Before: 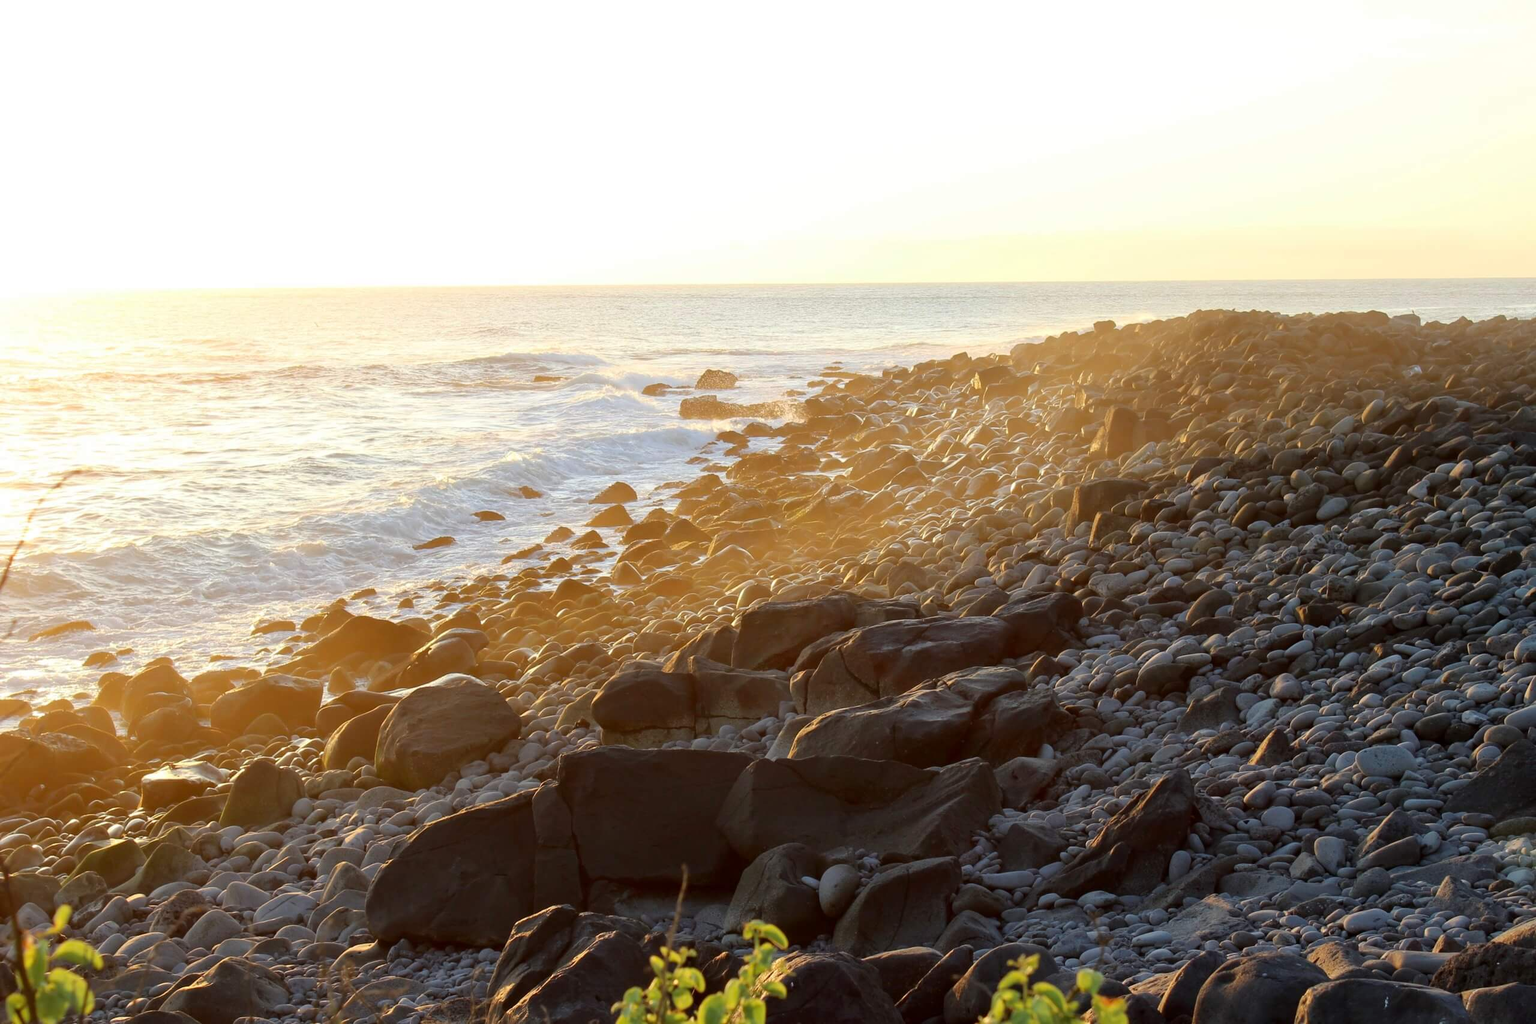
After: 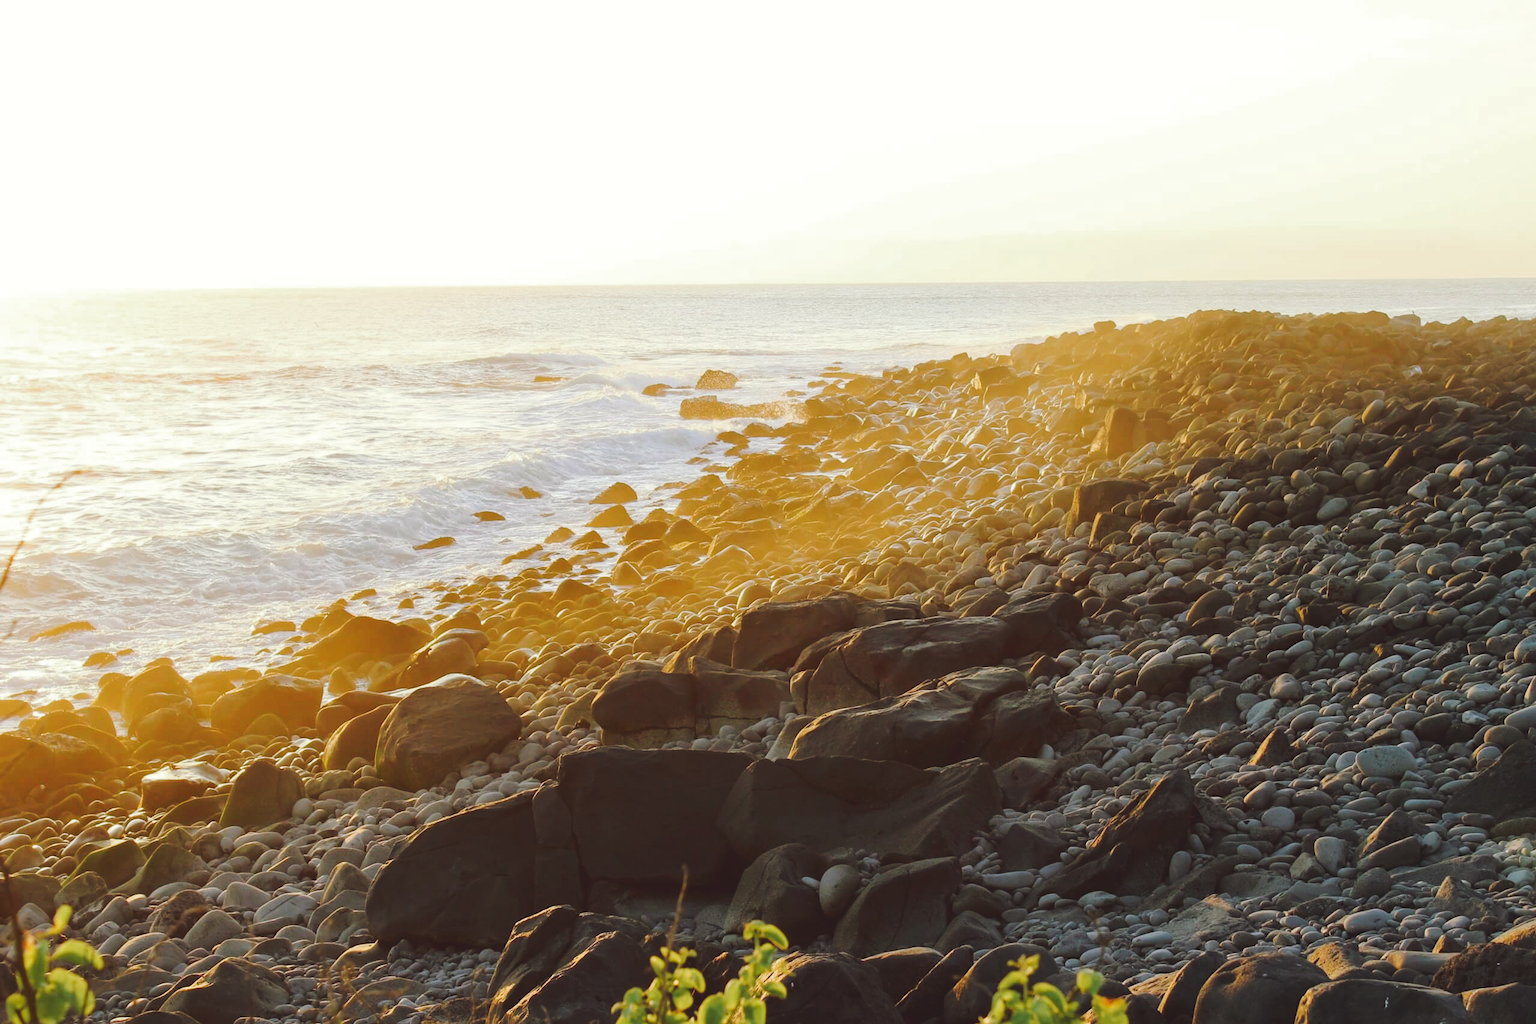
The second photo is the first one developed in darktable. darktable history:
tone curve: curves: ch0 [(0, 0) (0.003, 0.1) (0.011, 0.101) (0.025, 0.11) (0.044, 0.126) (0.069, 0.14) (0.1, 0.158) (0.136, 0.18) (0.177, 0.206) (0.224, 0.243) (0.277, 0.293) (0.335, 0.36) (0.399, 0.446) (0.468, 0.537) (0.543, 0.618) (0.623, 0.694) (0.709, 0.763) (0.801, 0.836) (0.898, 0.908) (1, 1)], preserve colors none
color look up table: target L [93.06, 90.68, 87.45, 90.26, 86.8, 75.86, 59.82, 52.03, 58.69, 50.55, 38, 21.18, 200.64, 89.42, 69.8, 71.99, 70.26, 64.71, 62.59, 55.62, 53.8, 51.75, 41.49, 35.59, 31.23, 30.23, 28.32, 13.37, 1.058, 87.18, 81.32, 76.19, 75.46, 64.97, 63.9, 54.23, 51.69, 41.94, 42.4, 35.59, 36.21, 24.2, 14.86, 9.613, 92.68, 81.76, 67.84, 54.69, 45.61], target a [-7.437, -11.06, -30.03, -15.76, -39.07, -49.11, -24.24, -40.18, -36.44, -19.89, -22.7, -18.08, 0, 4.092, 35.07, 8.778, 6.207, 6.426, 28.1, 18.64, 74.02, 74.43, 59.86, -1.285, 7.014, 24.91, 39.05, 27.32, 4.294, 21.78, 15.51, 36.01, 51.04, 24, 52.79, 76.42, 67.82, 9.552, 33.34, -0.683, 43.85, 40.53, 33.2, 16.24, -35.03, -21.08, -33.21, -8.228, -24.3], target b [15.76, 56.55, 45.37, 4.491, 17.69, 34.63, 44.58, 37.01, 14.87, 23.59, 29.64, 22.64, -0.001, 12.44, 56.54, 71.82, 49.11, 5.629, 28.08, 58.83, 25.44, 74.35, 59.06, 43.8, 8.627, 46.74, 18.78, 22.28, 1.154, -8.133, -5.889, 1.474, -27.54, -35.13, -43.56, -15.85, 11.96, -52.25, -16.21, -19.95, -50.89, -29.1, -41.29, -19.5, -5.856, -18.19, -8.716, -31.62, 0.539], num patches 49
